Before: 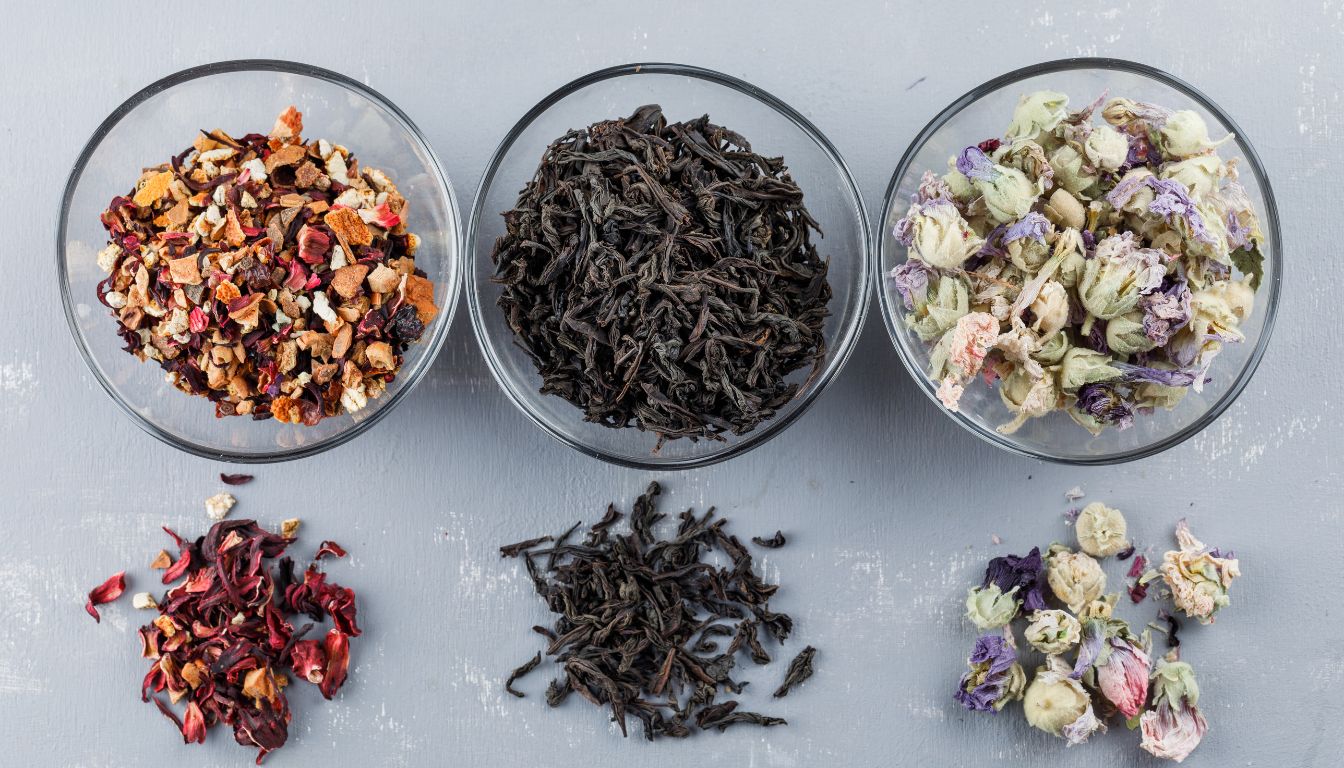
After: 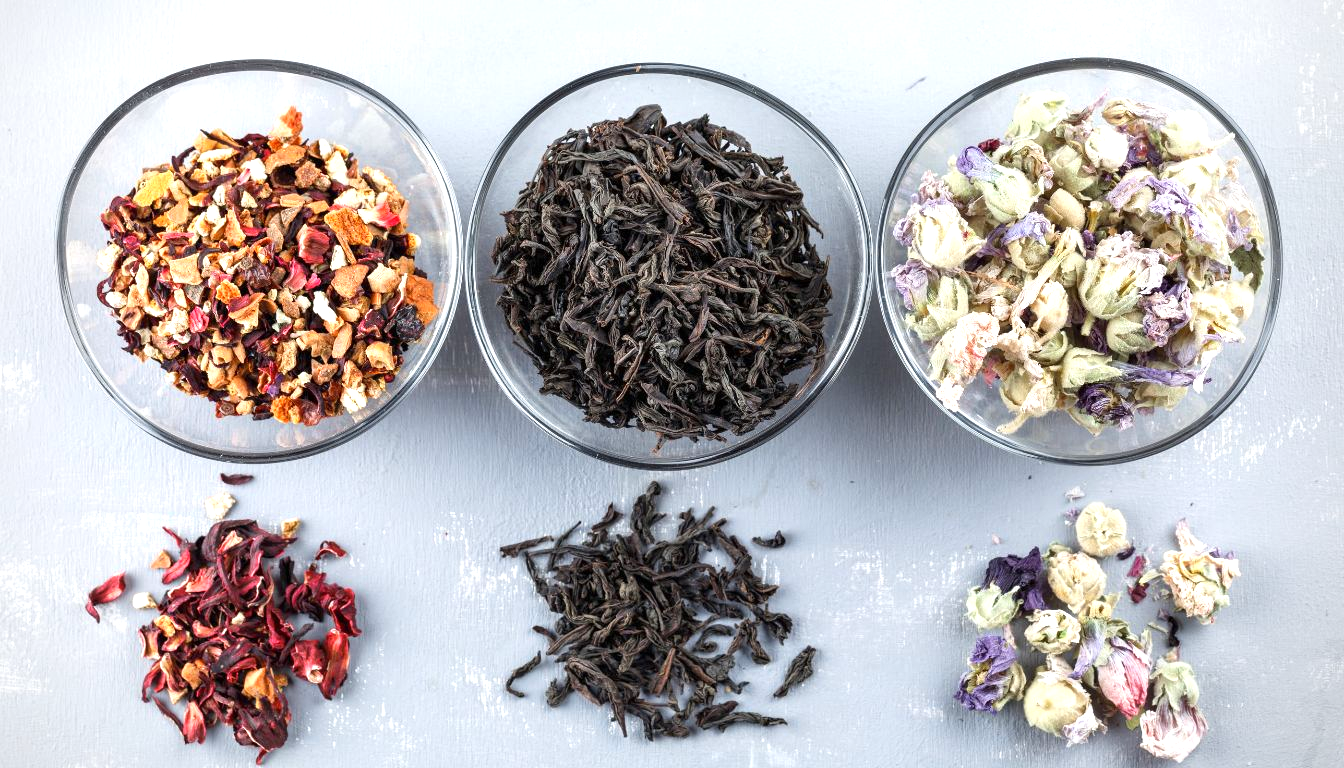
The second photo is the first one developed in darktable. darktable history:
exposure: exposure 0.767 EV, compensate highlight preservation false
vignetting: fall-off radius 61.18%, brightness -0.45, saturation -0.686, unbound false
